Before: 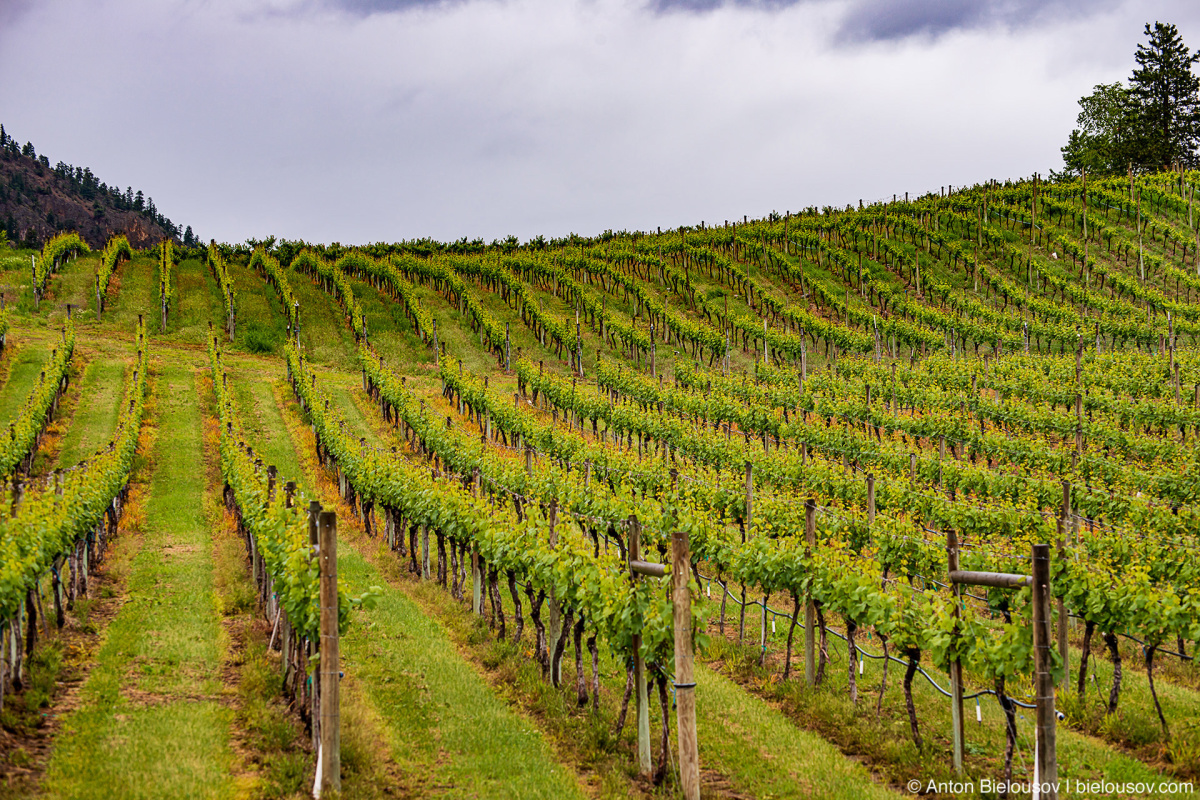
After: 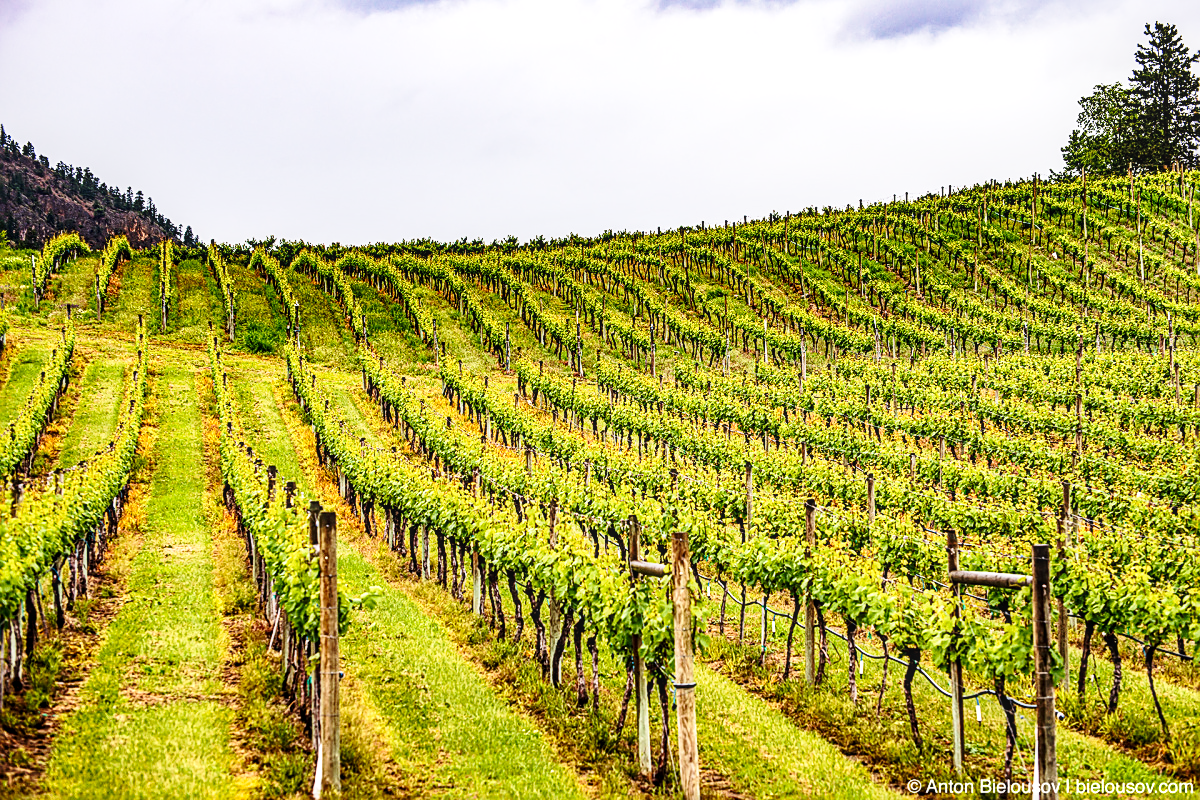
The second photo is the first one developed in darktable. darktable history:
contrast brightness saturation: contrast 0.1, brightness 0.02, saturation 0.02
exposure: exposure 0.02 EV, compensate highlight preservation false
local contrast: on, module defaults
sharpen: on, module defaults
tone equalizer: -8 EV -0.417 EV, -7 EV -0.389 EV, -6 EV -0.333 EV, -5 EV -0.222 EV, -3 EV 0.222 EV, -2 EV 0.333 EV, -1 EV 0.389 EV, +0 EV 0.417 EV, edges refinement/feathering 500, mask exposure compensation -1.57 EV, preserve details no
base curve: curves: ch0 [(0, 0) (0.028, 0.03) (0.121, 0.232) (0.46, 0.748) (0.859, 0.968) (1, 1)], preserve colors none
